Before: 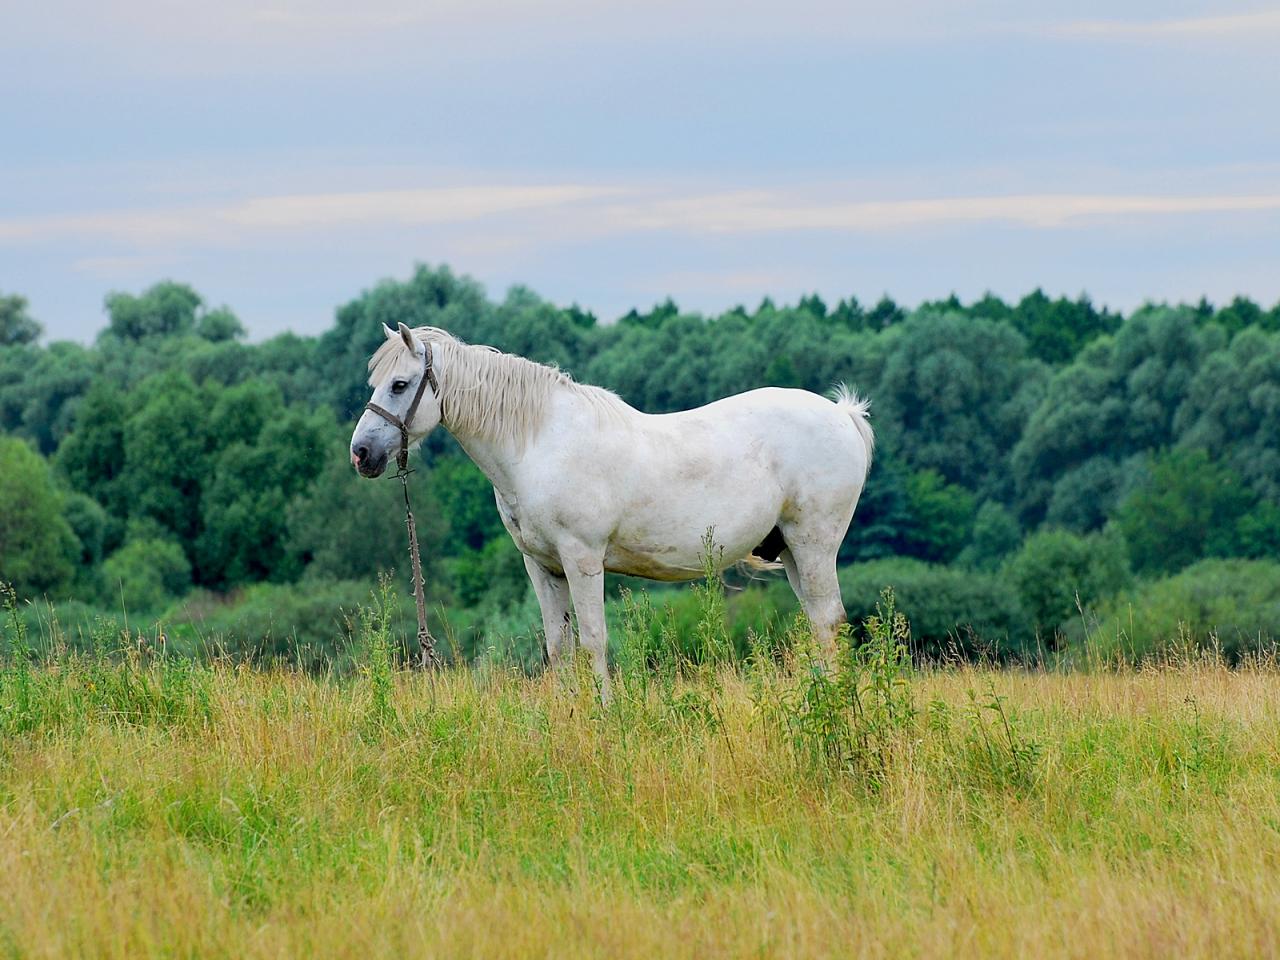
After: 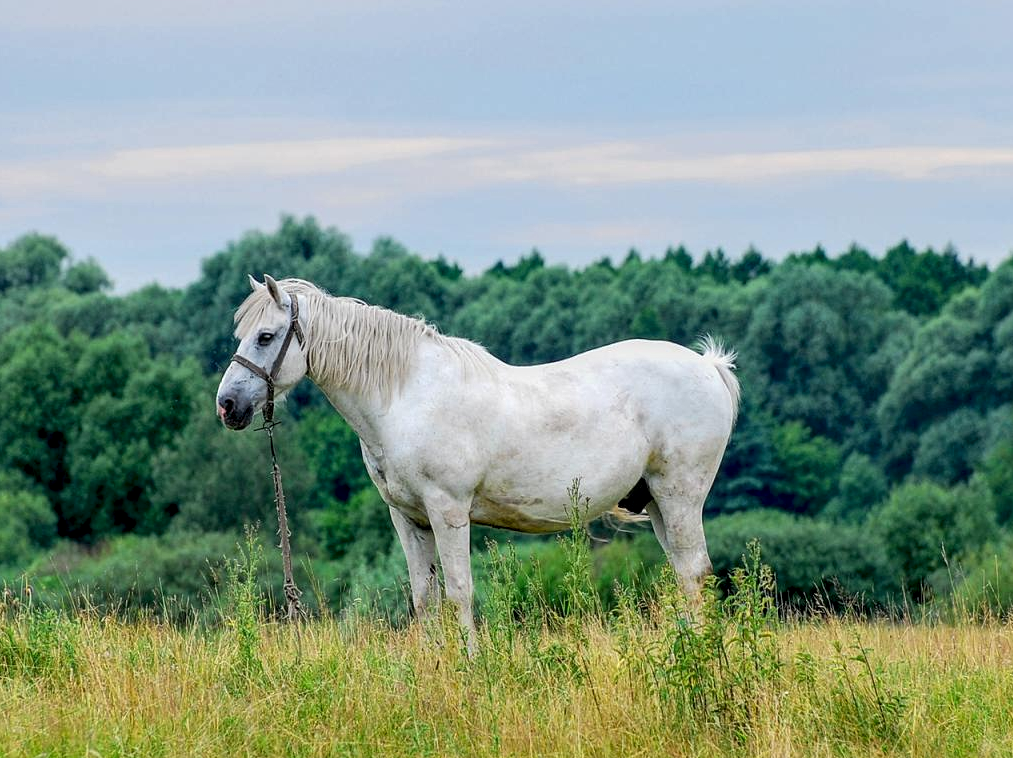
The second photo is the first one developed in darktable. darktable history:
local contrast: highlights 61%, detail 143%, midtone range 0.425
crop and rotate: left 10.522%, top 5.025%, right 10.317%, bottom 16.012%
